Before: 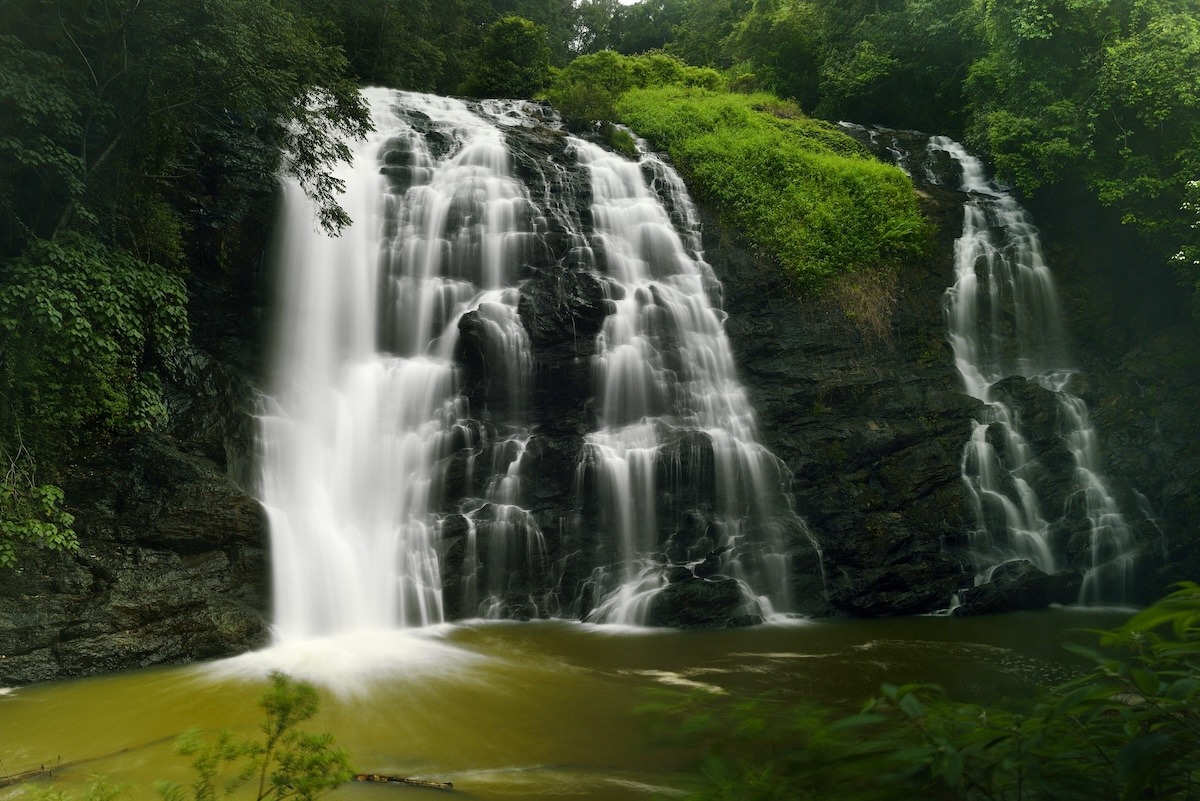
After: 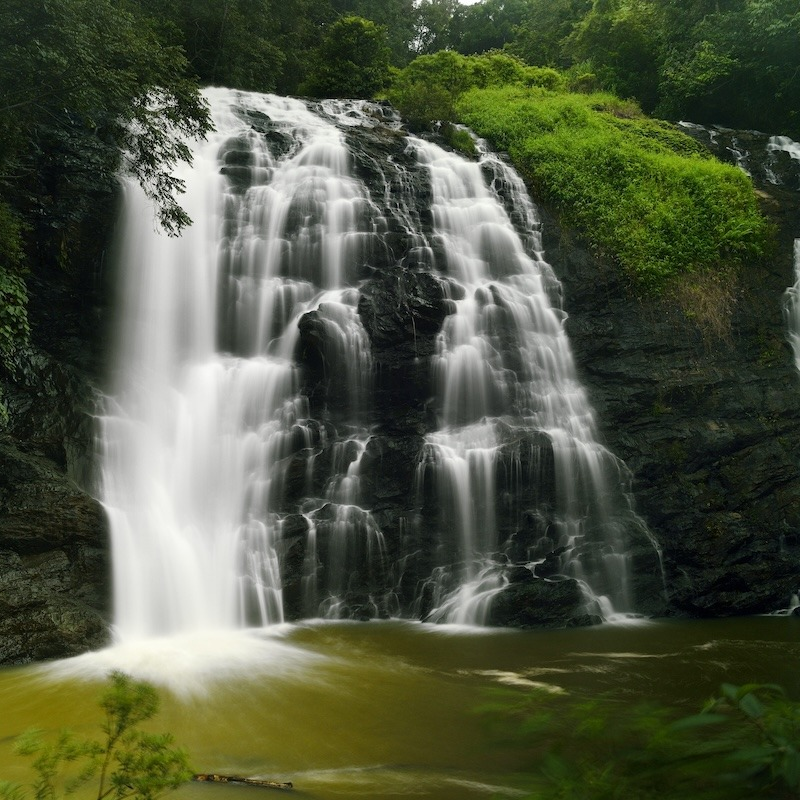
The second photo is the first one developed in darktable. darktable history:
crop and rotate: left 13.39%, right 19.902%
